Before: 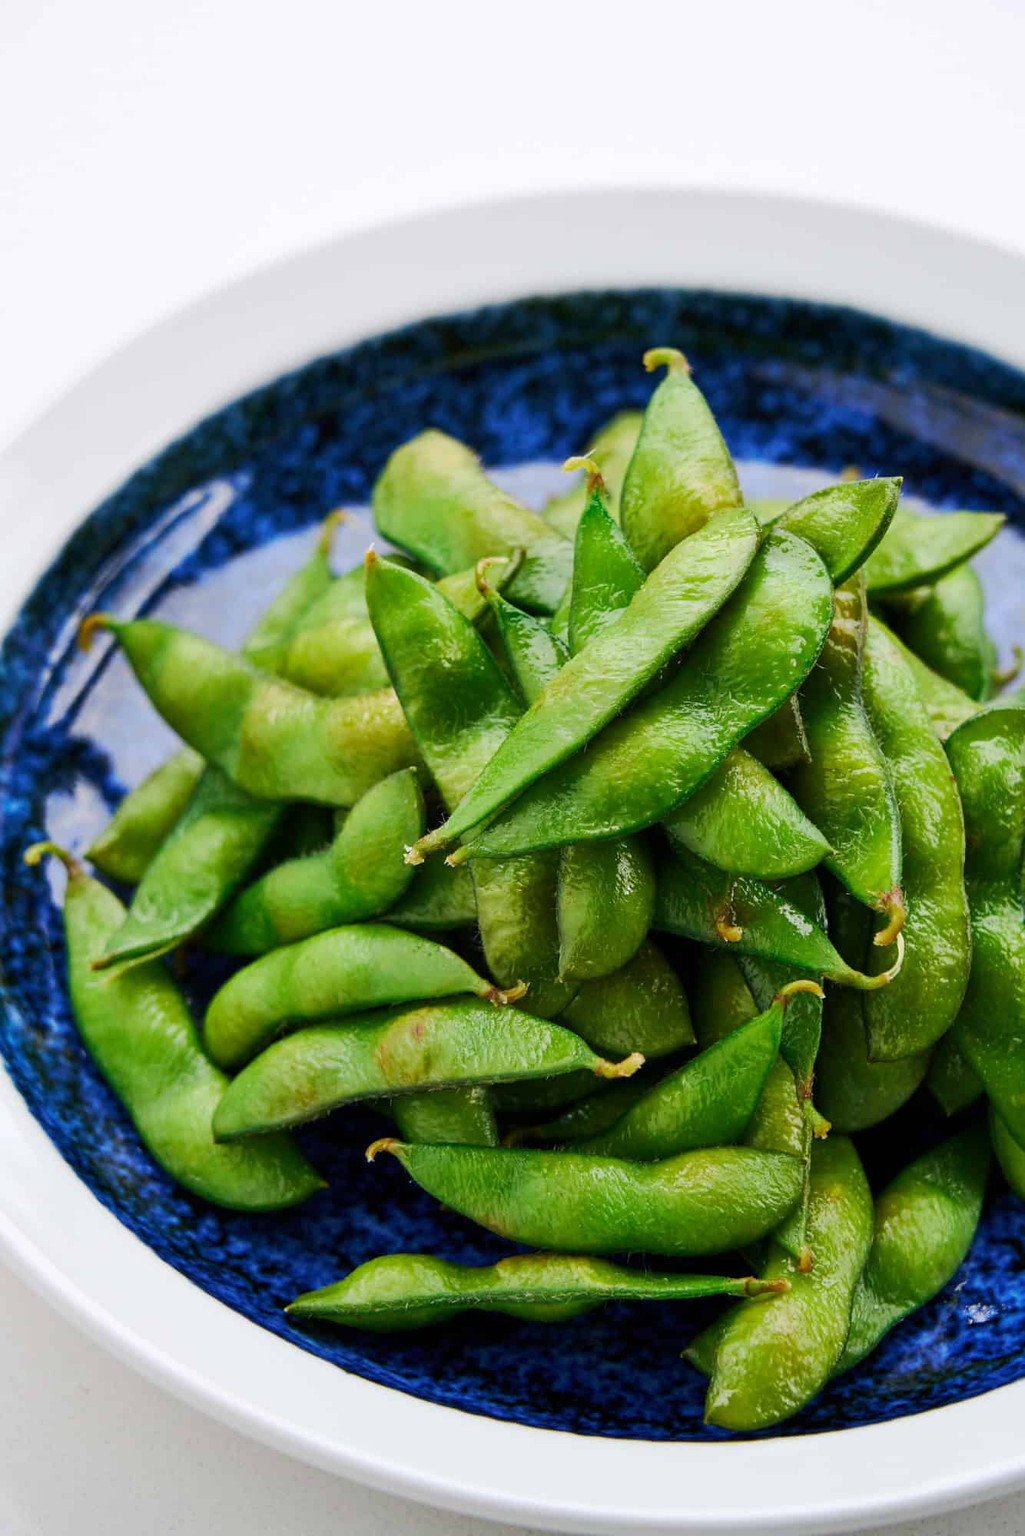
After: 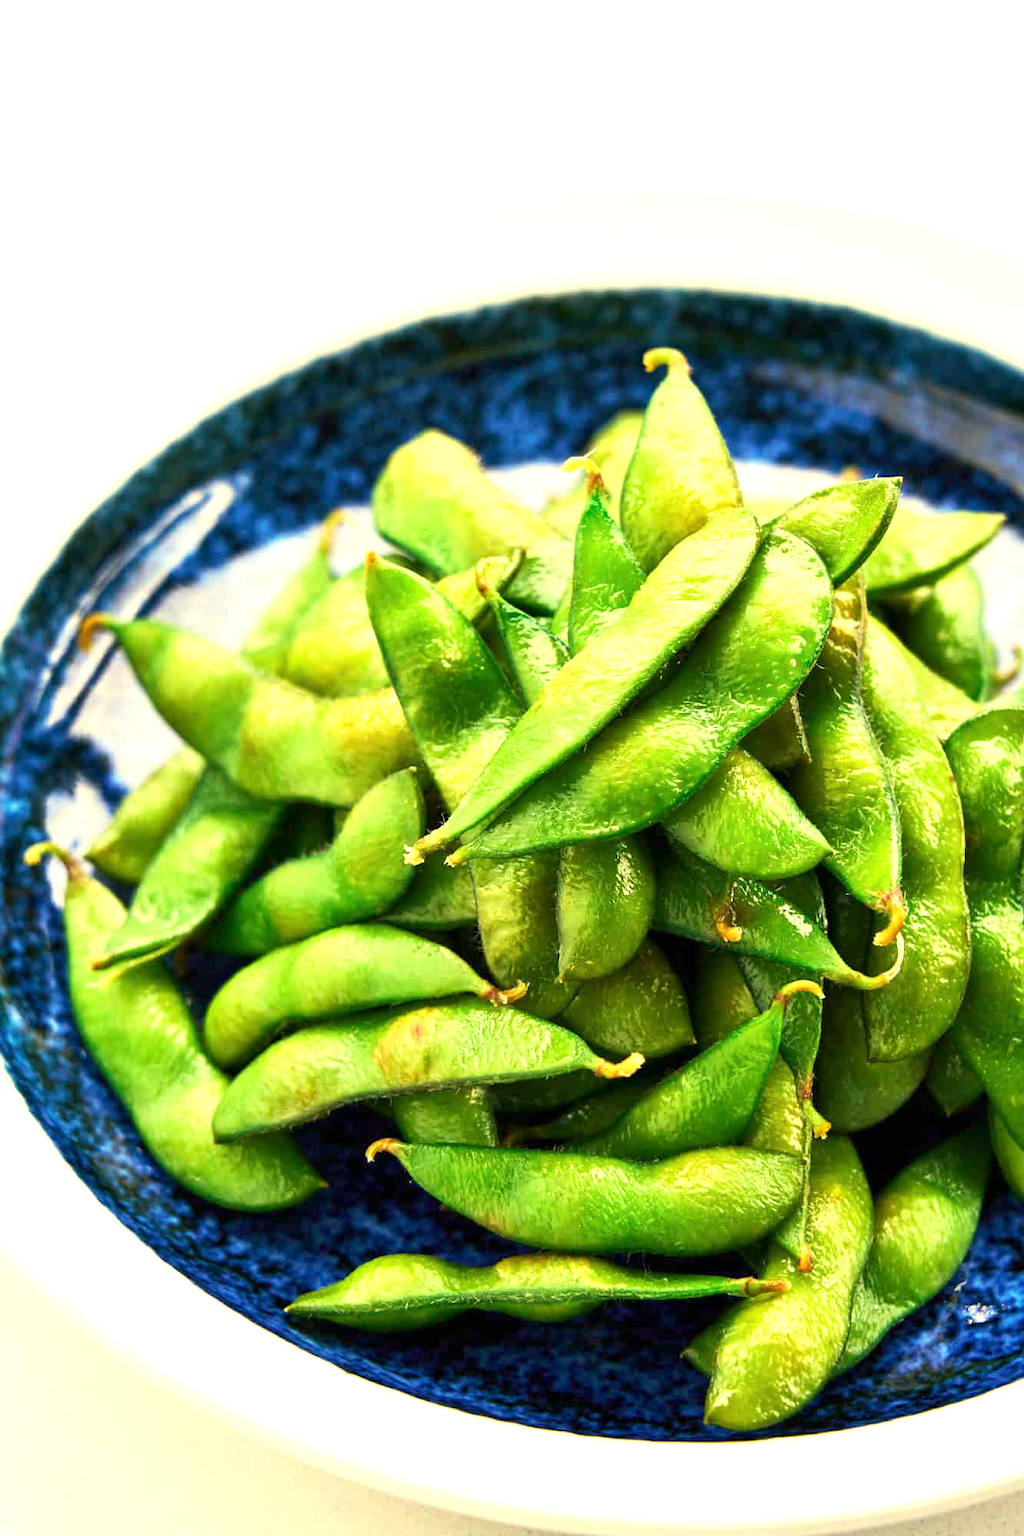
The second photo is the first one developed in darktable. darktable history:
contrast brightness saturation: contrast 0.07
exposure: exposure 1.15 EV, compensate highlight preservation false
white balance: red 1.08, blue 0.791
